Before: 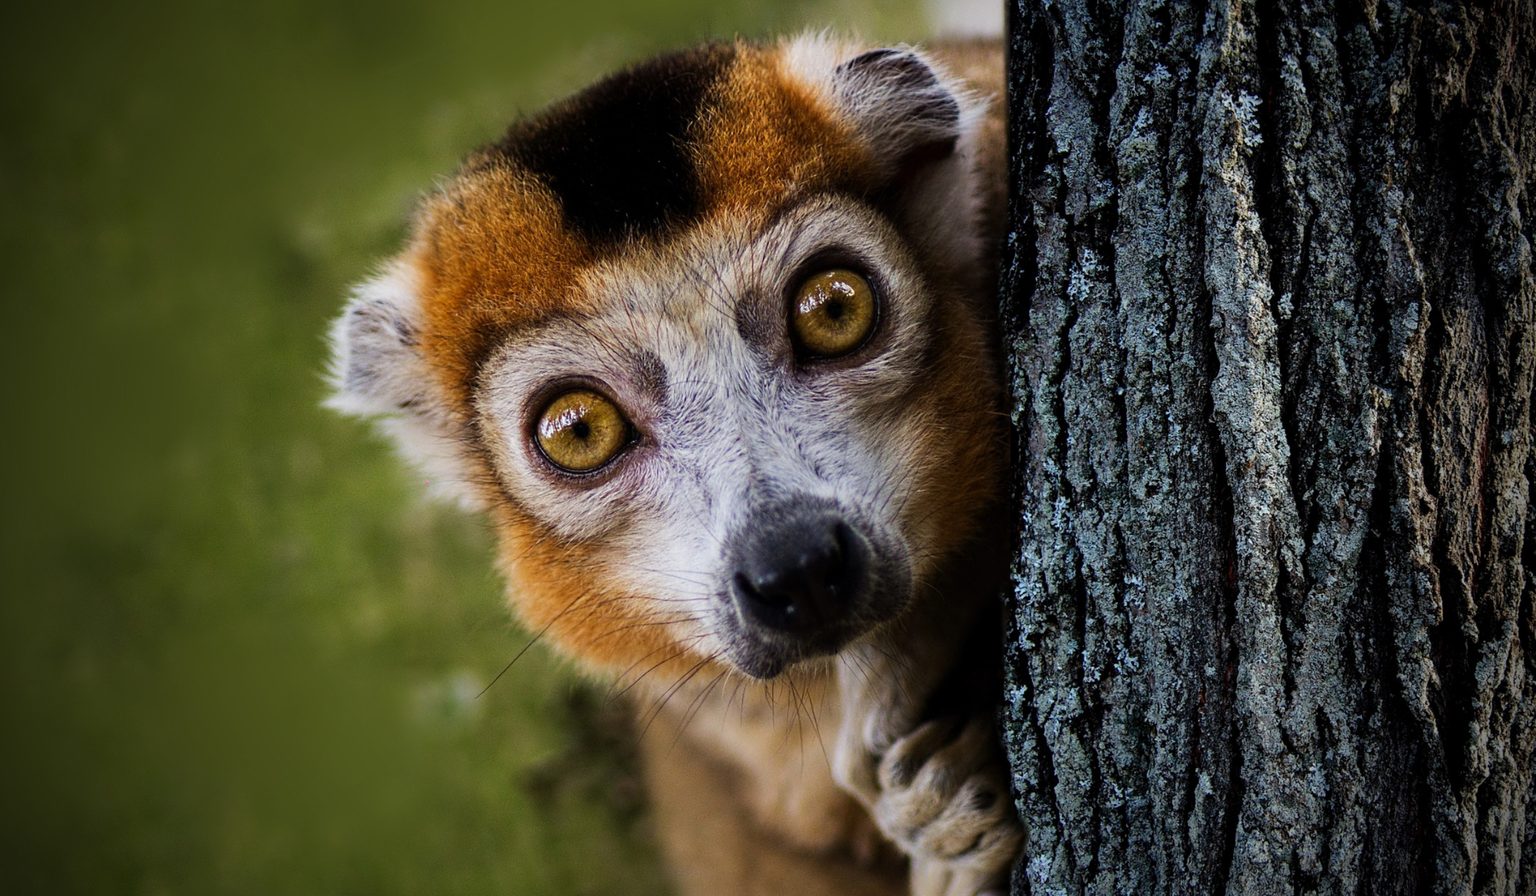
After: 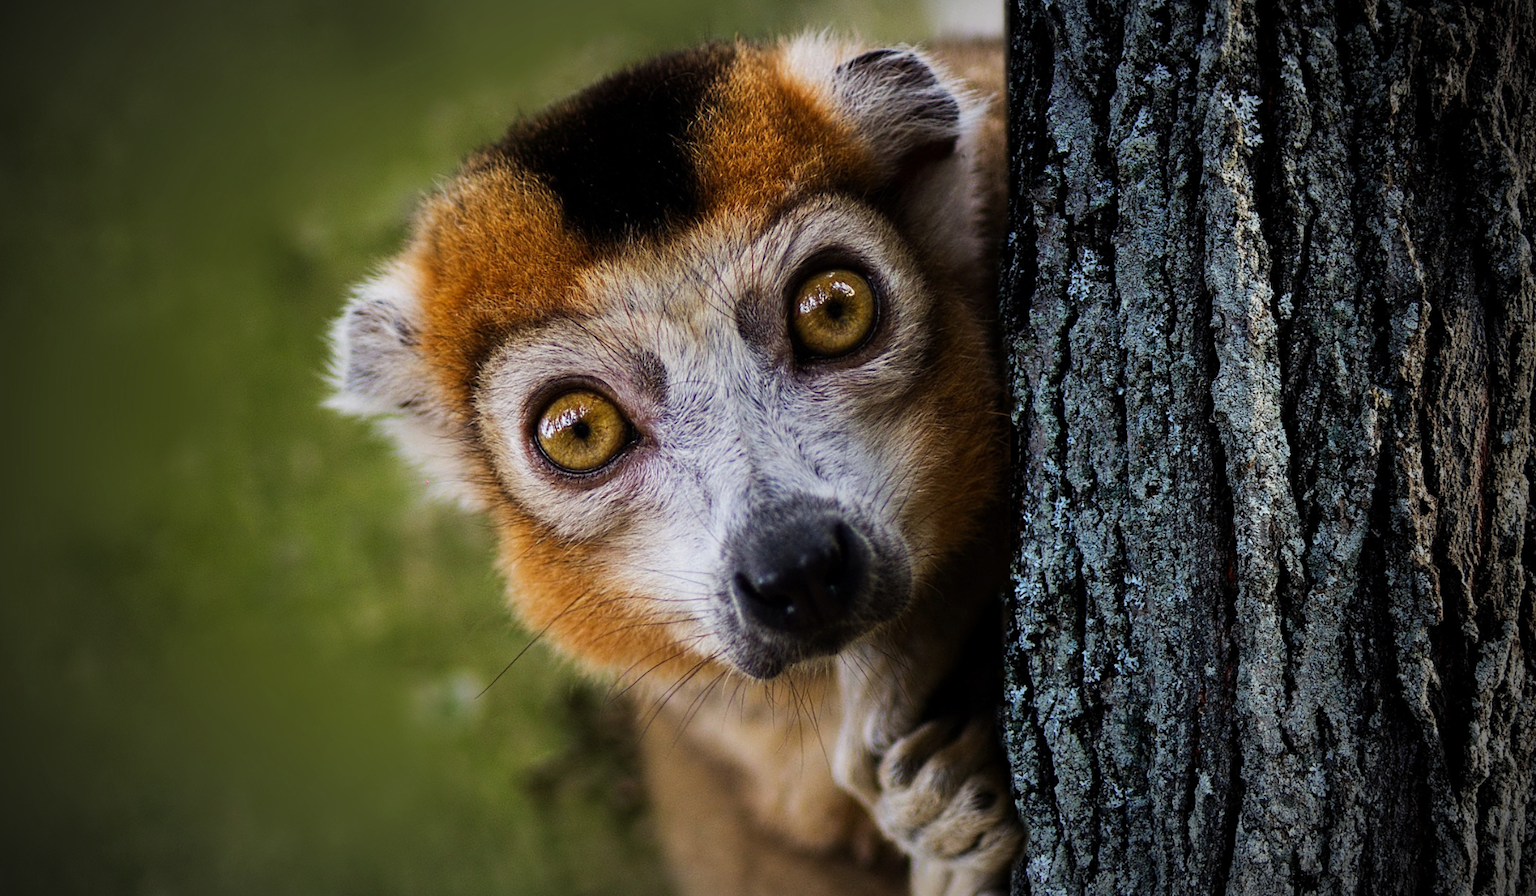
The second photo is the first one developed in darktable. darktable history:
vignetting: fall-off radius 59.92%, brightness -0.148, automatic ratio true
